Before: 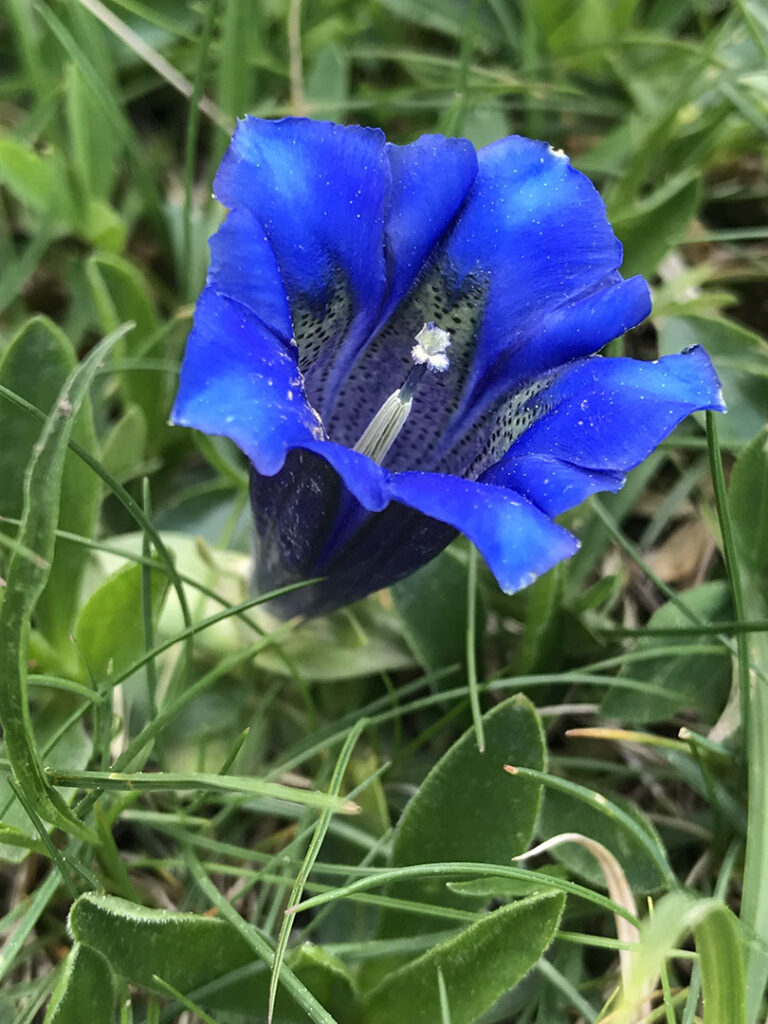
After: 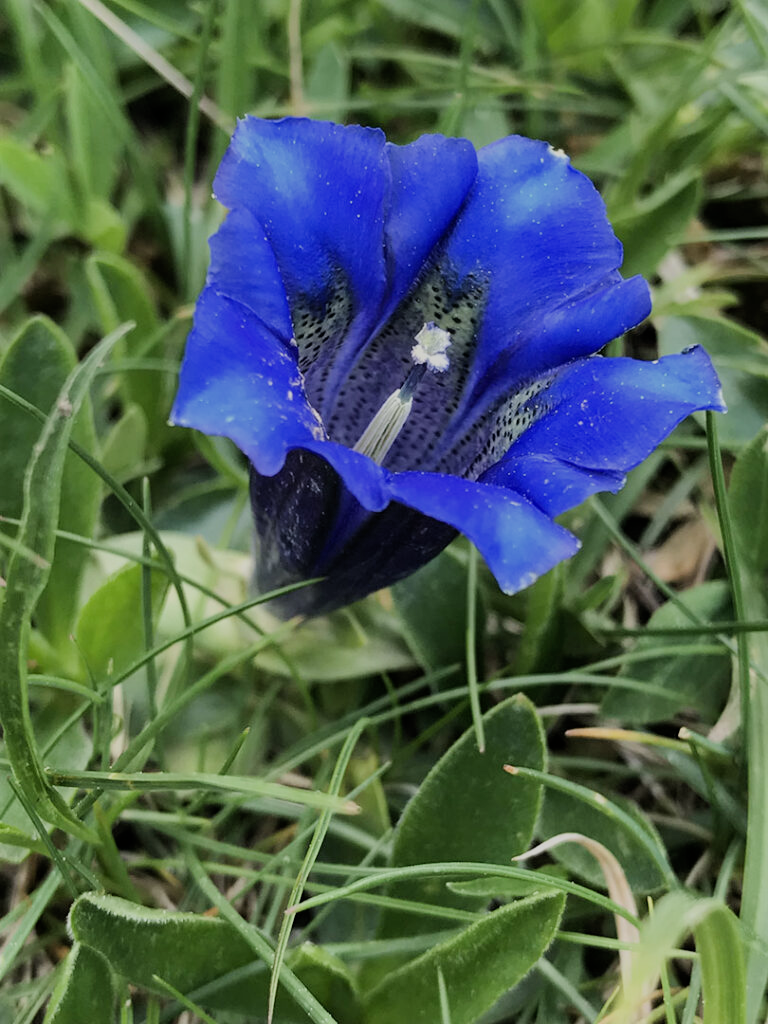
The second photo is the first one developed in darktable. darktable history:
filmic rgb: black relative exposure -7.28 EV, white relative exposure 5.07 EV, threshold 5.94 EV, hardness 3.21, enable highlight reconstruction true
